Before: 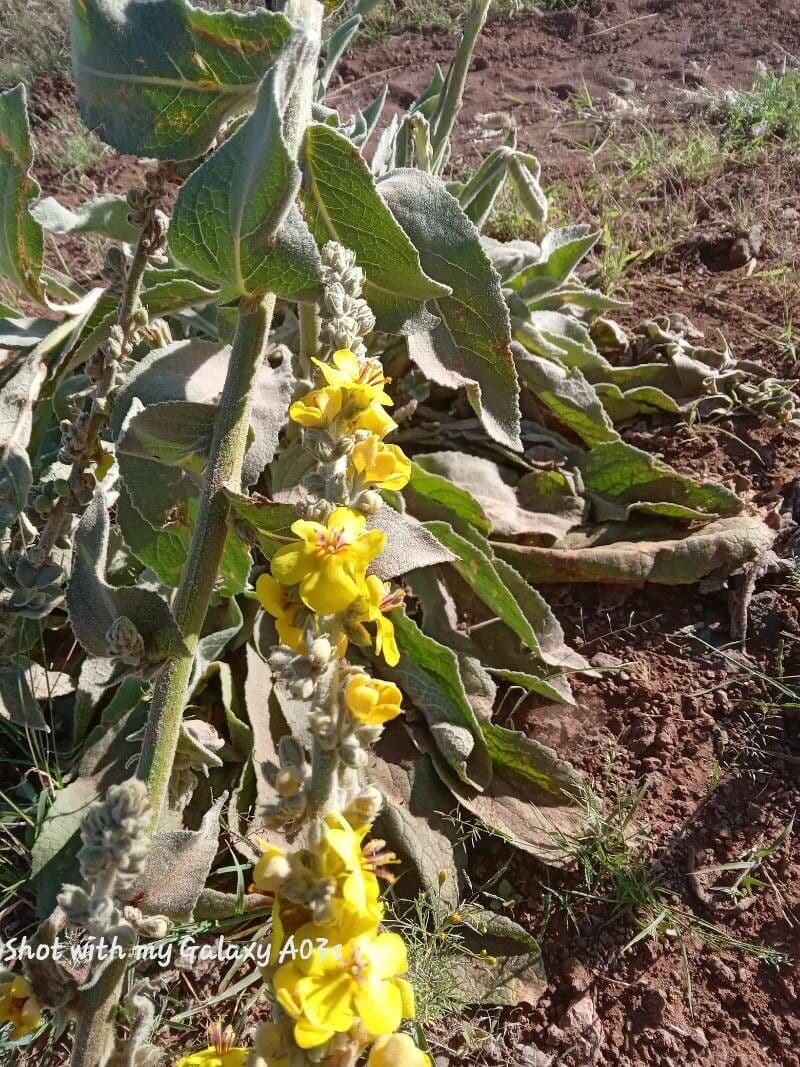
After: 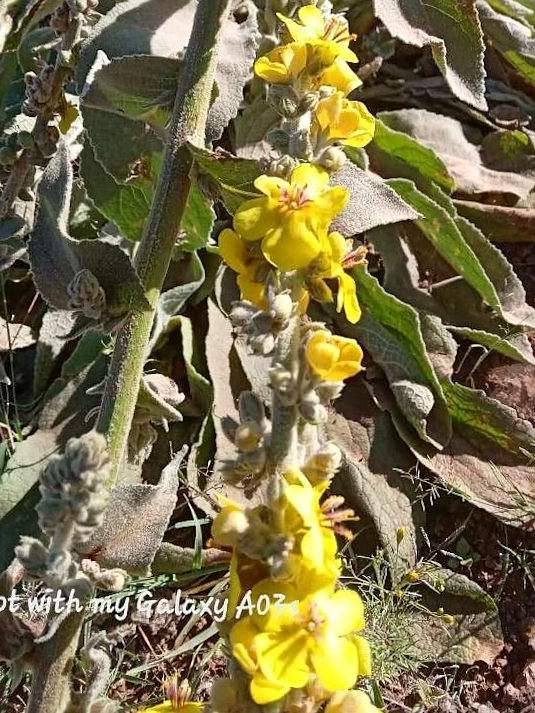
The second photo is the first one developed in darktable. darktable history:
crop and rotate: angle -0.82°, left 3.85%, top 31.828%, right 27.992%
contrast brightness saturation: contrast 0.08, saturation 0.02
sharpen: amount 0.2
